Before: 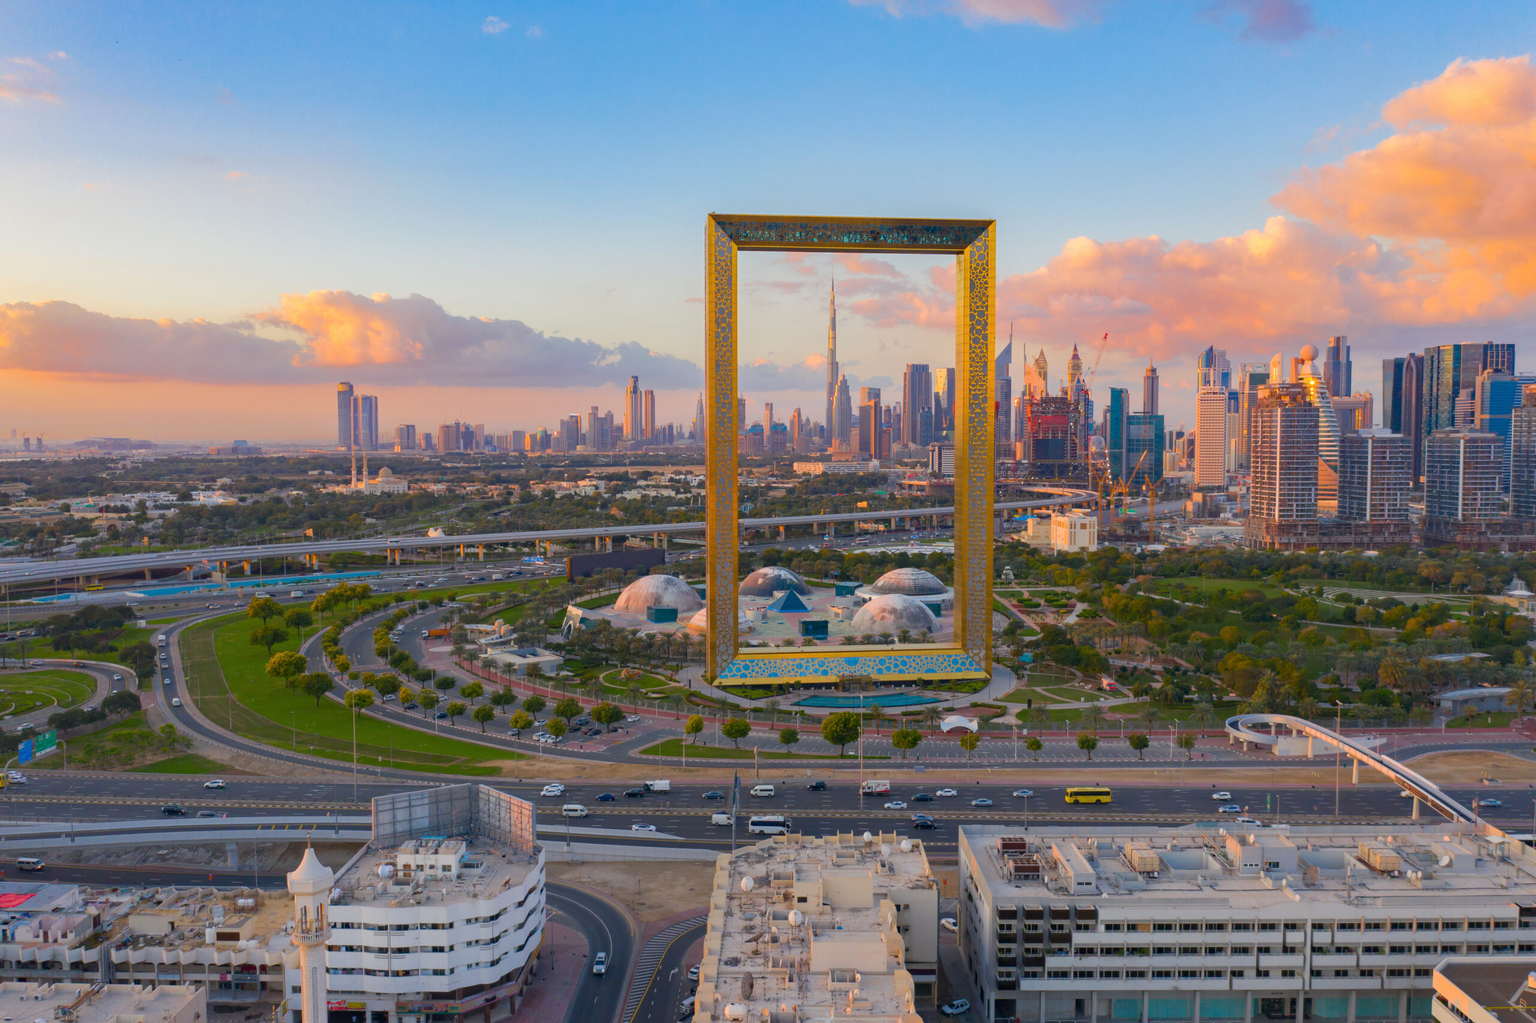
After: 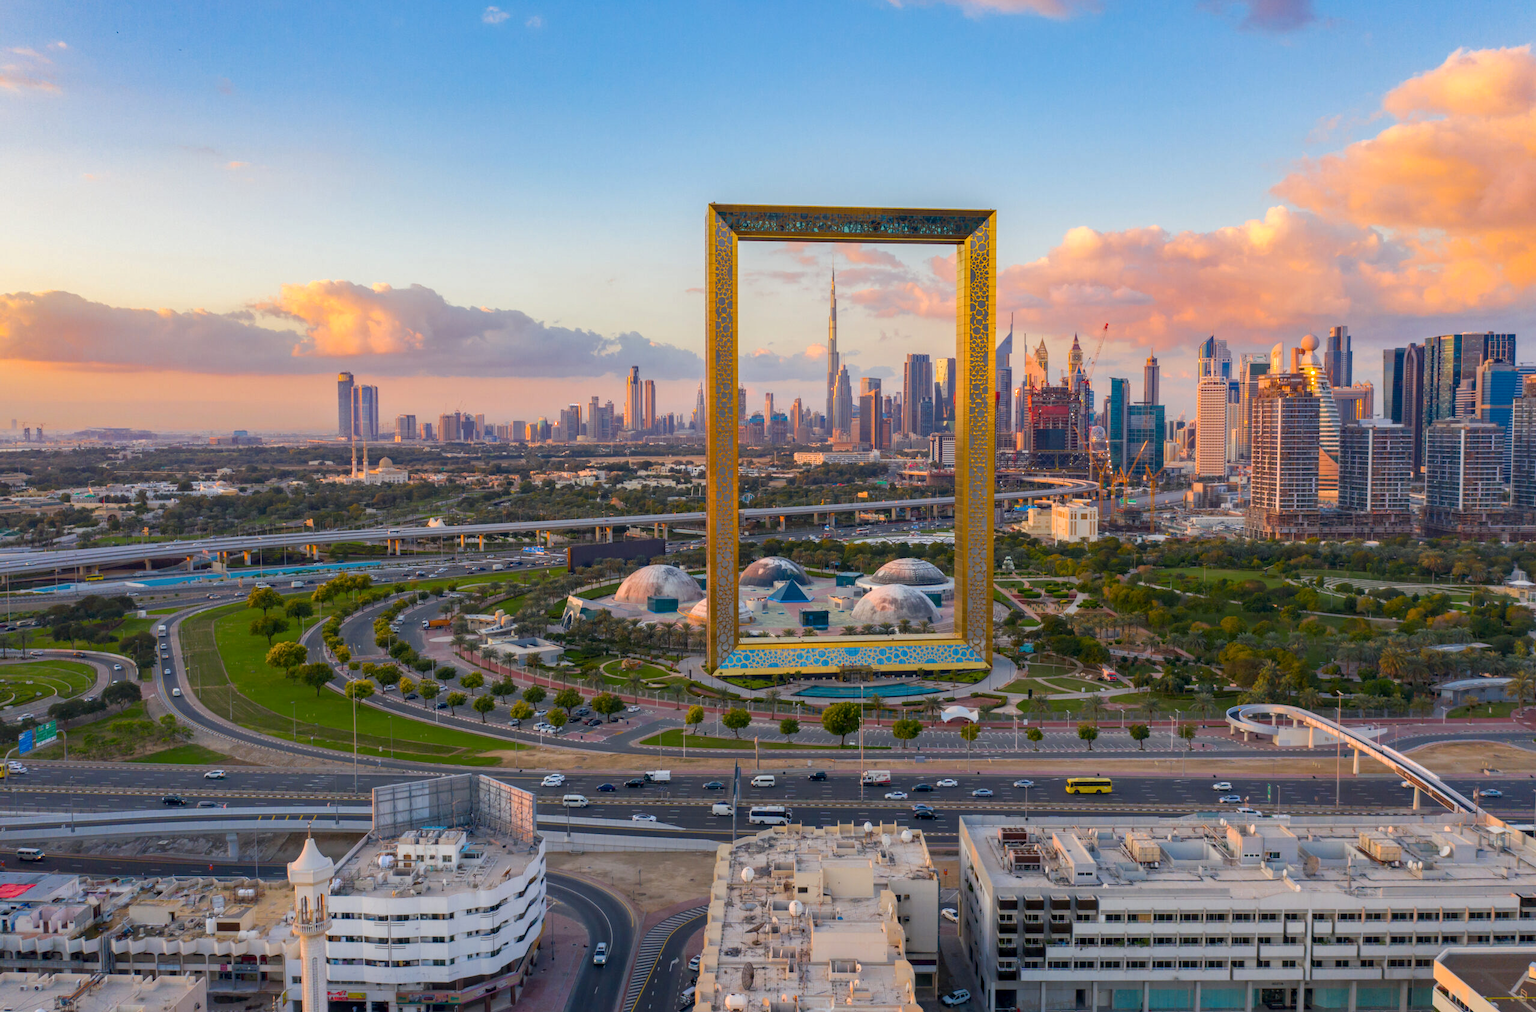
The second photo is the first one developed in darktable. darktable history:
crop: top 1.049%, right 0.001%
local contrast: detail 130%
